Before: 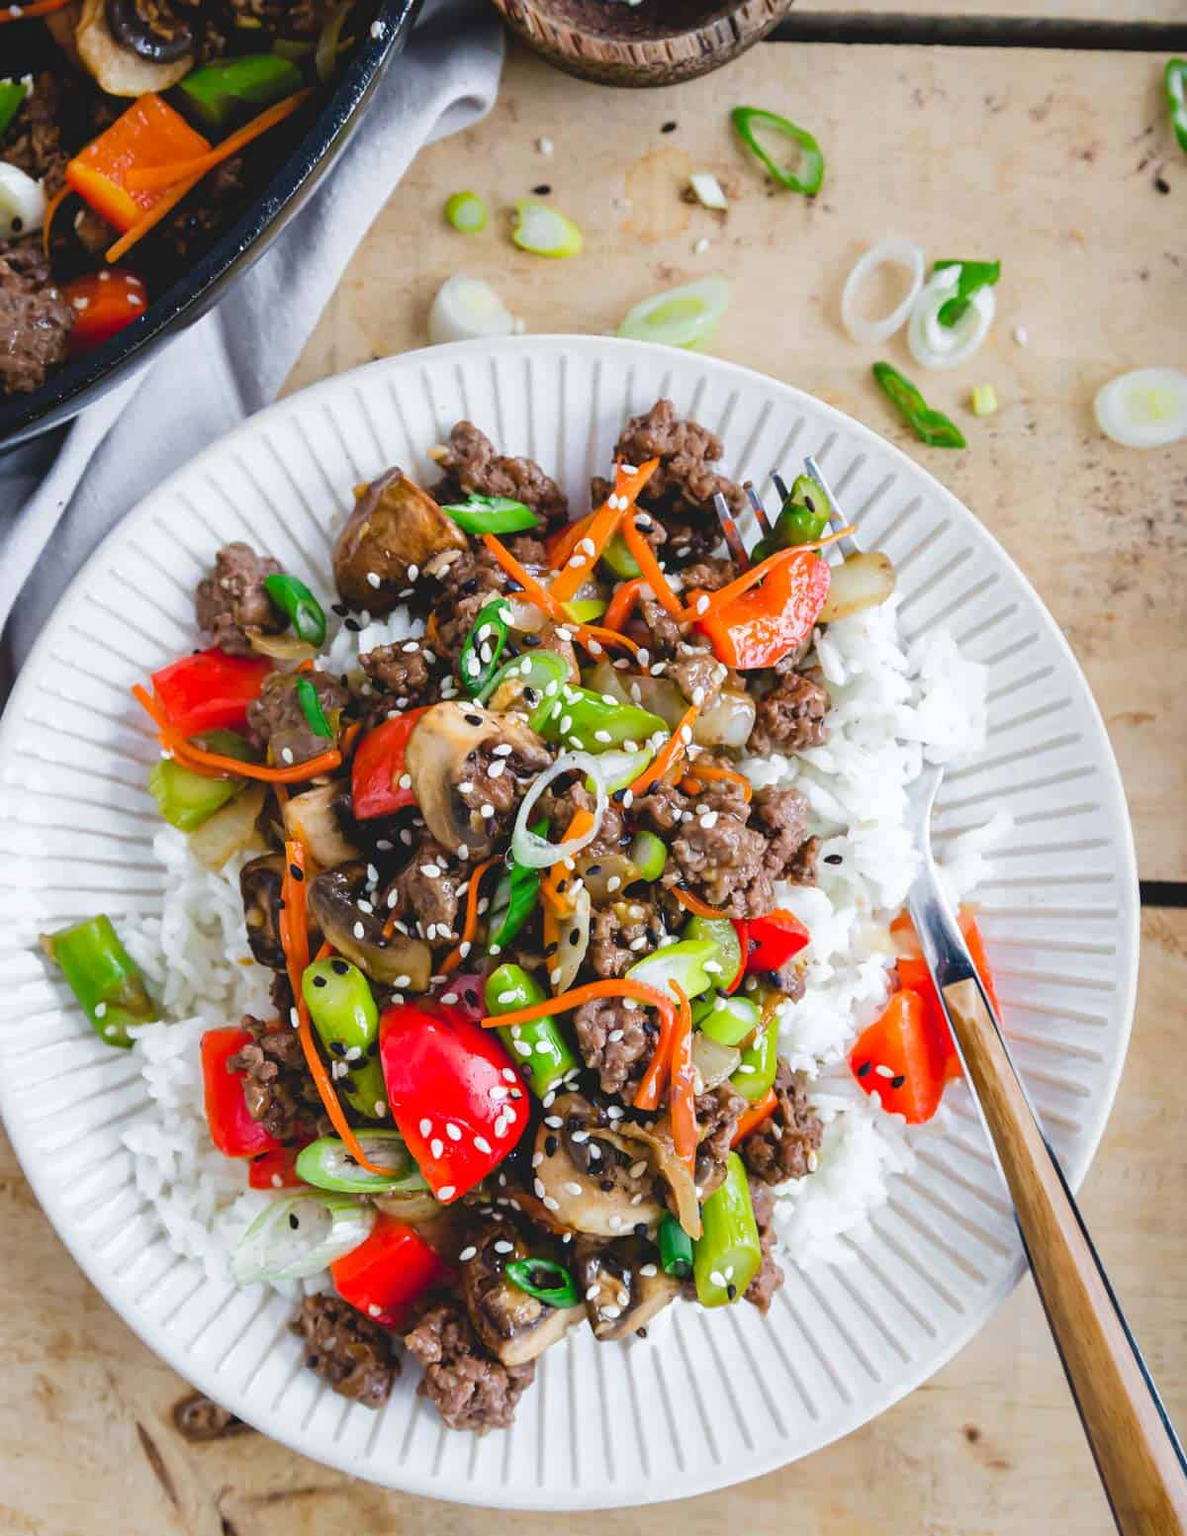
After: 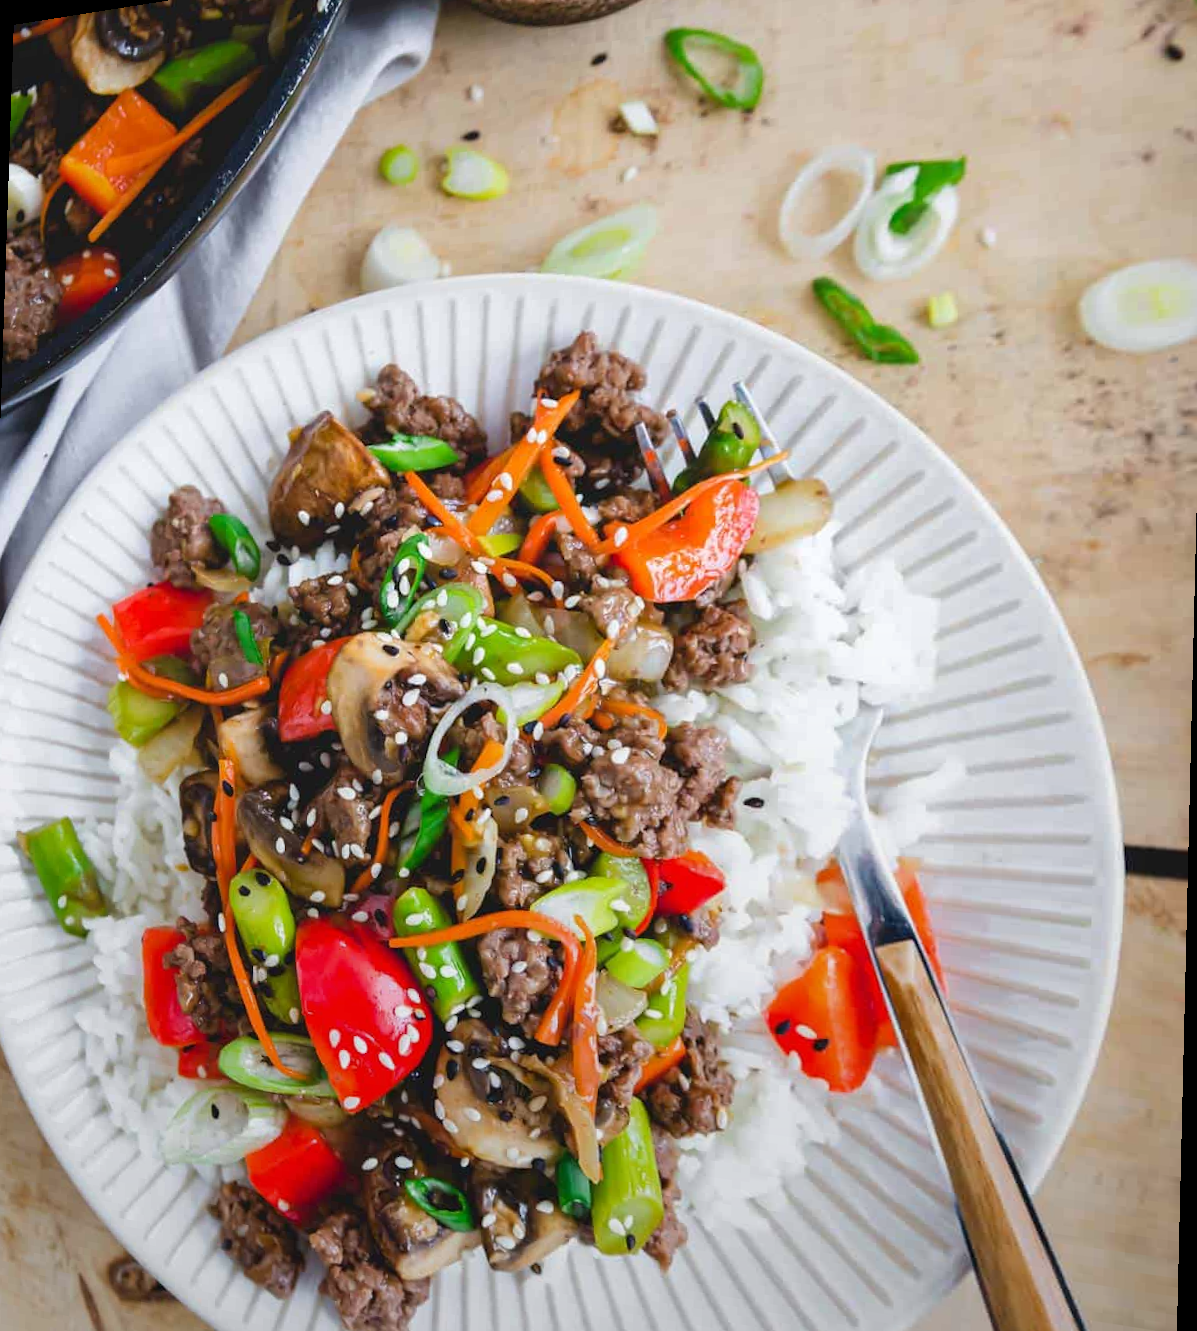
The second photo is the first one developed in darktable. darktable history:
rotate and perspective: rotation 1.69°, lens shift (vertical) -0.023, lens shift (horizontal) -0.291, crop left 0.025, crop right 0.988, crop top 0.092, crop bottom 0.842
graduated density: rotation -180°, offset 24.95
